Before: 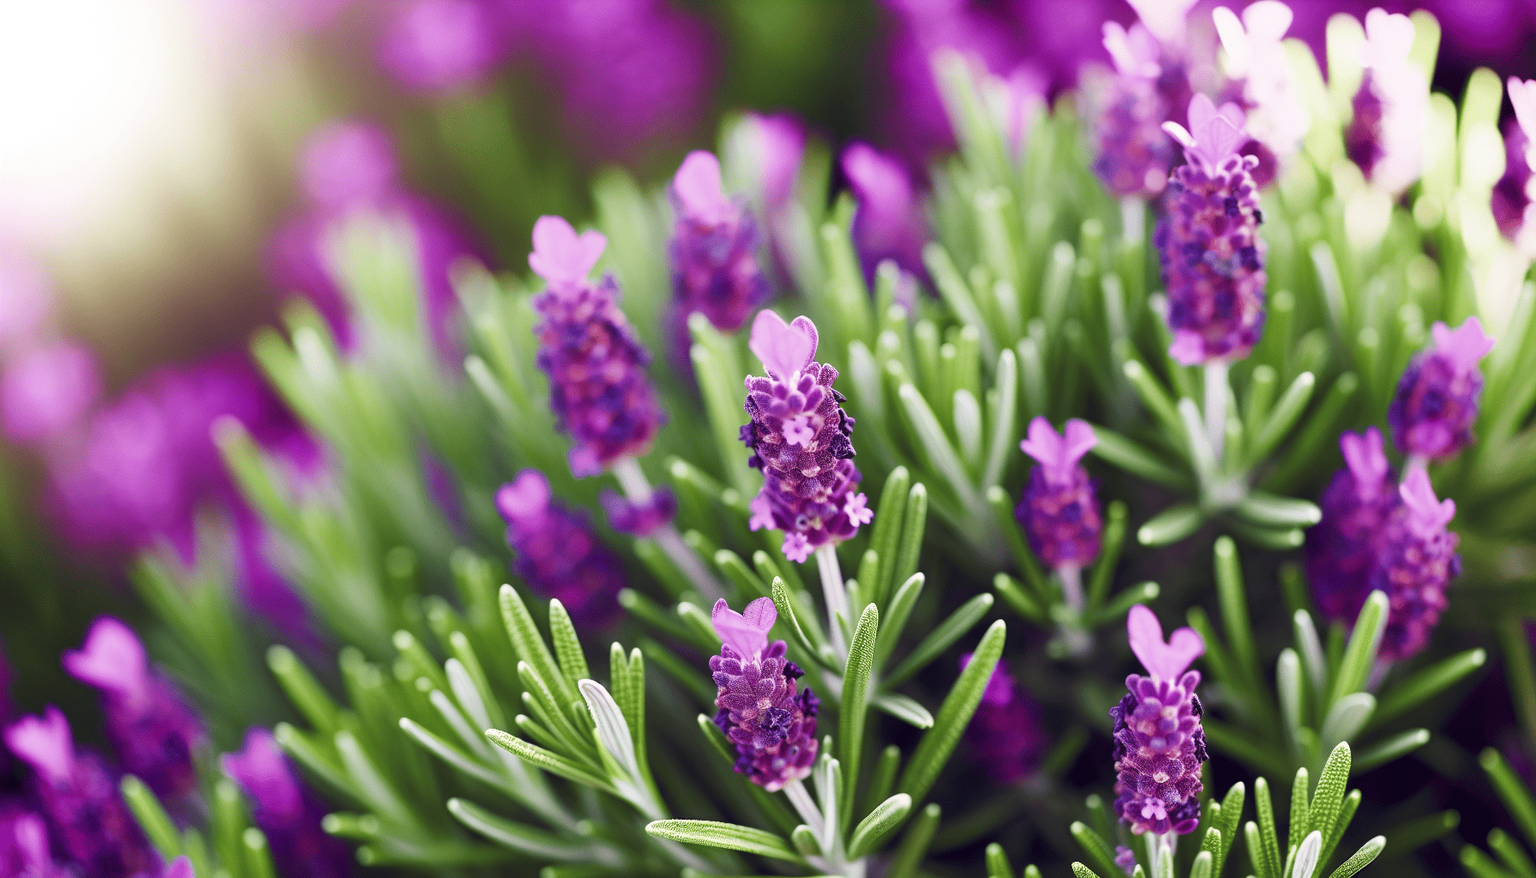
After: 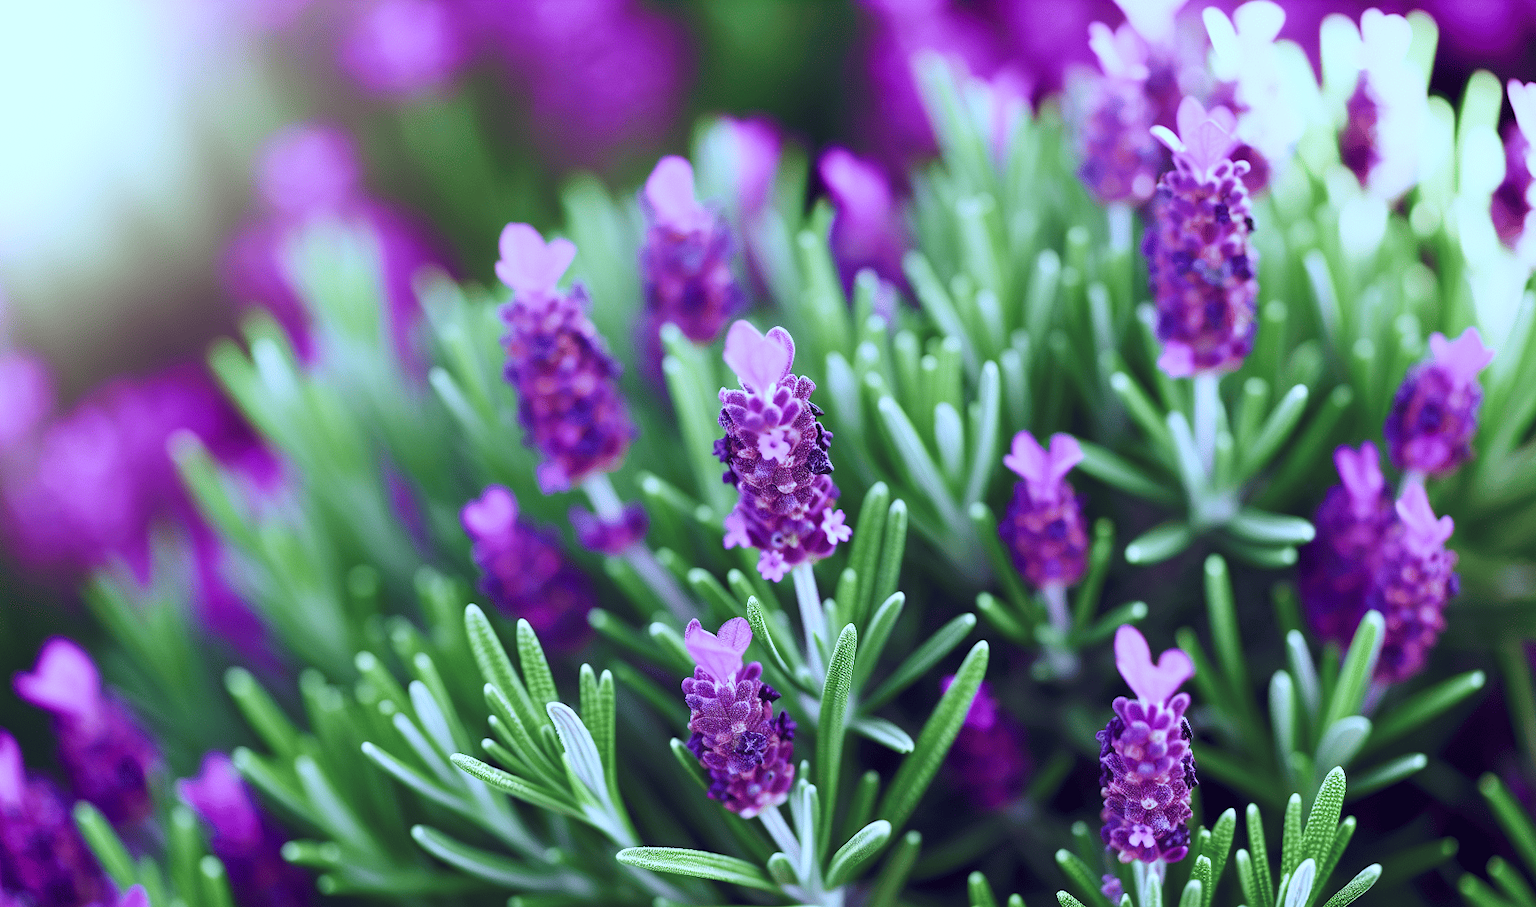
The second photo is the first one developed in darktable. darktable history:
color balance: contrast -0.5%
crop and rotate: left 3.238%
color calibration: x 0.396, y 0.386, temperature 3669 K
